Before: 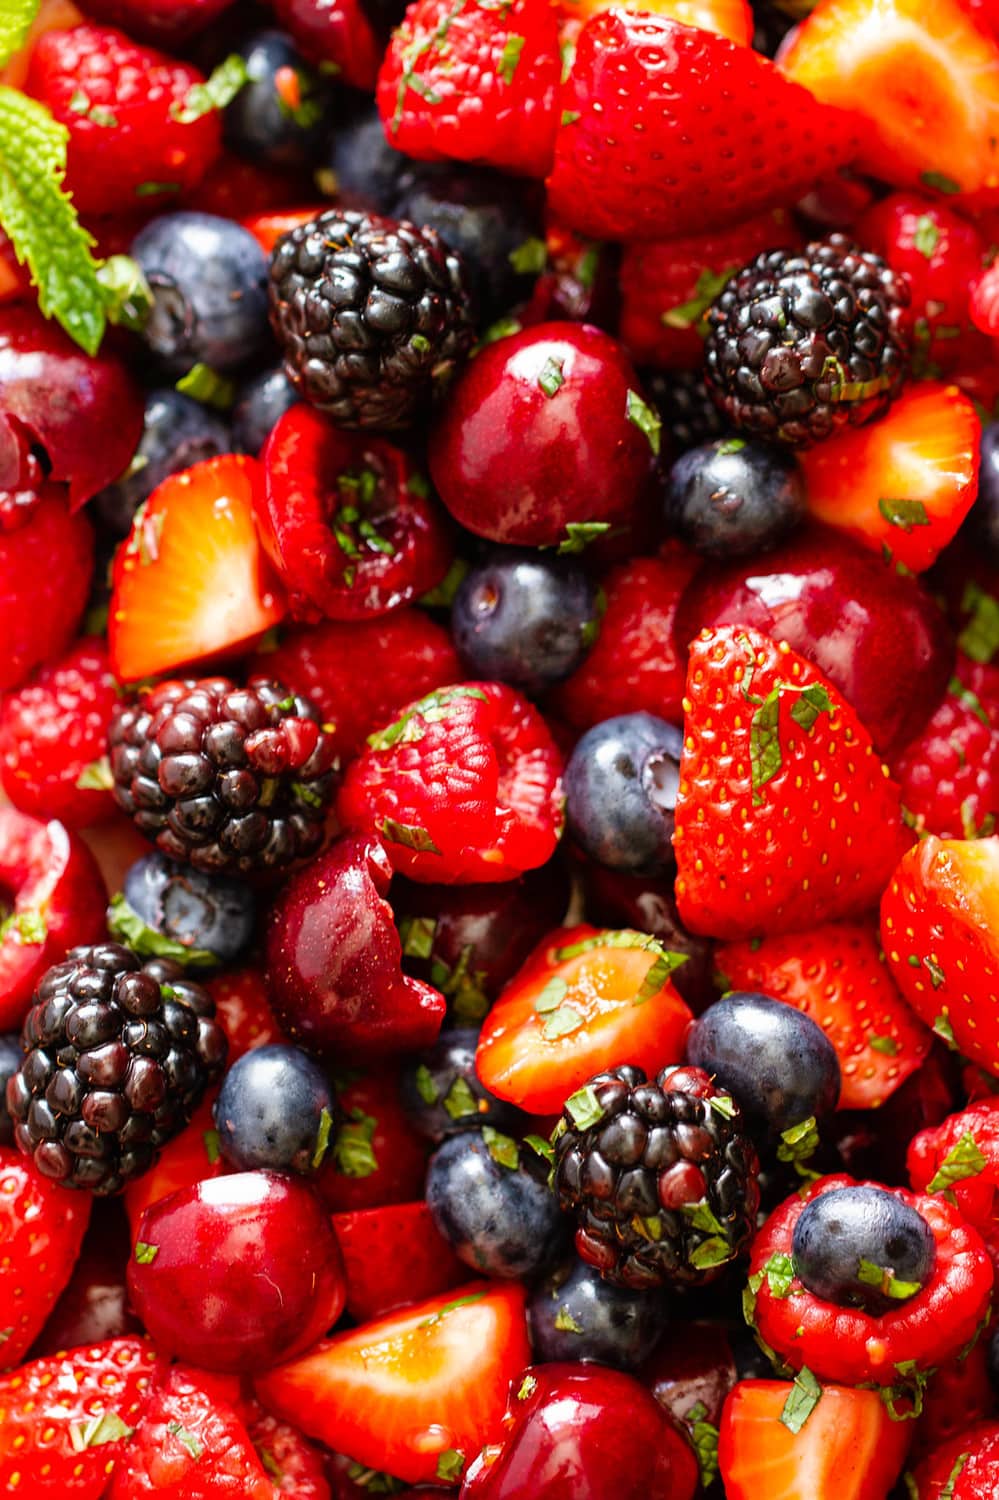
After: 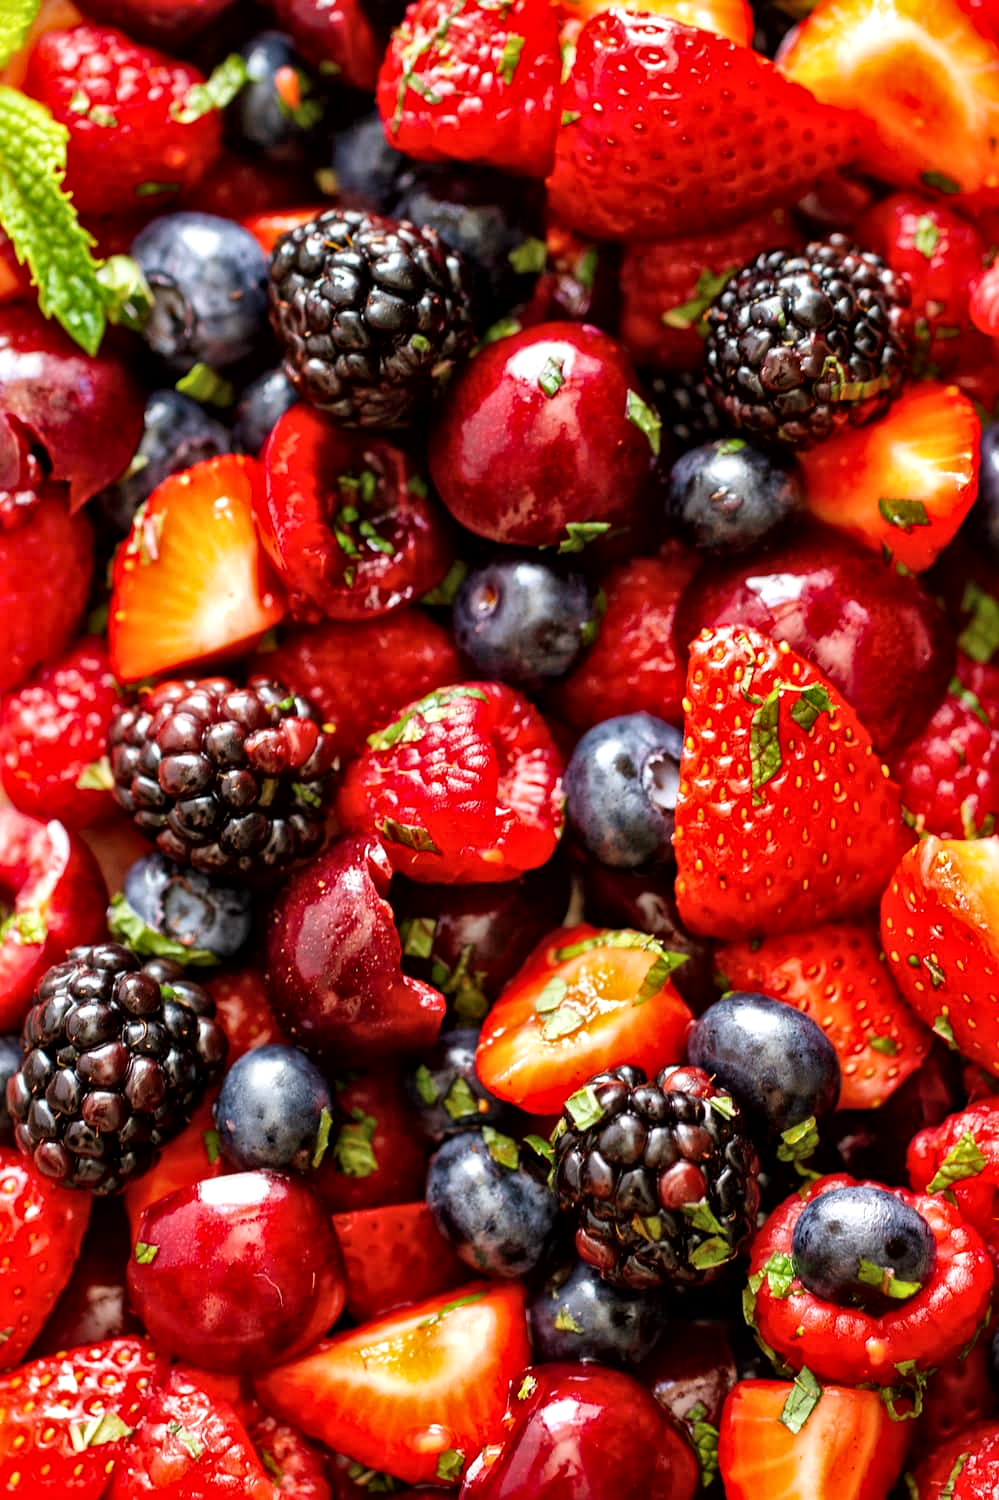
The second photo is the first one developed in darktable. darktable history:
local contrast: mode bilateral grid, contrast 20, coarseness 19, detail 163%, midtone range 0.2
